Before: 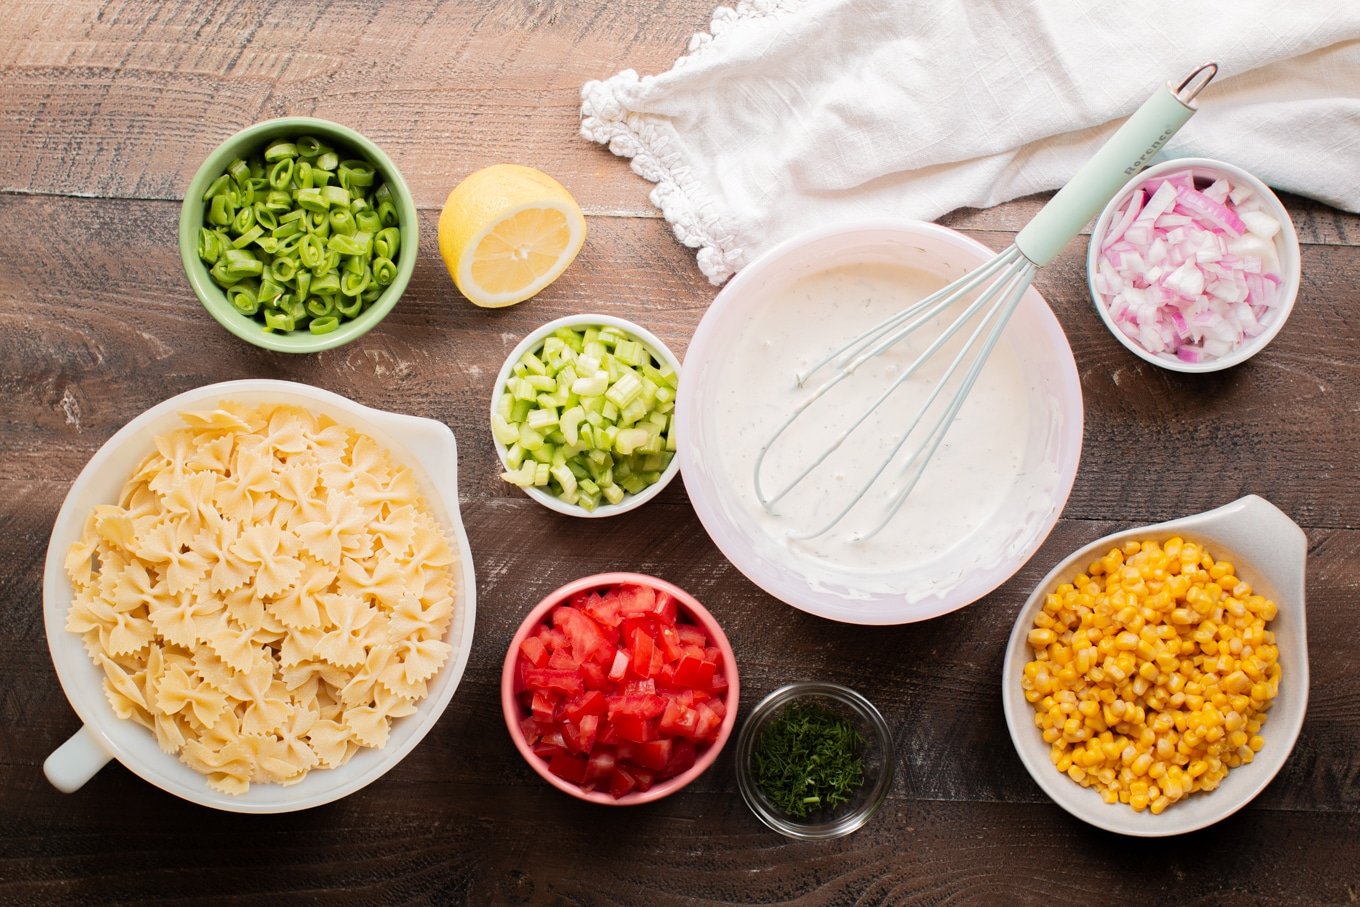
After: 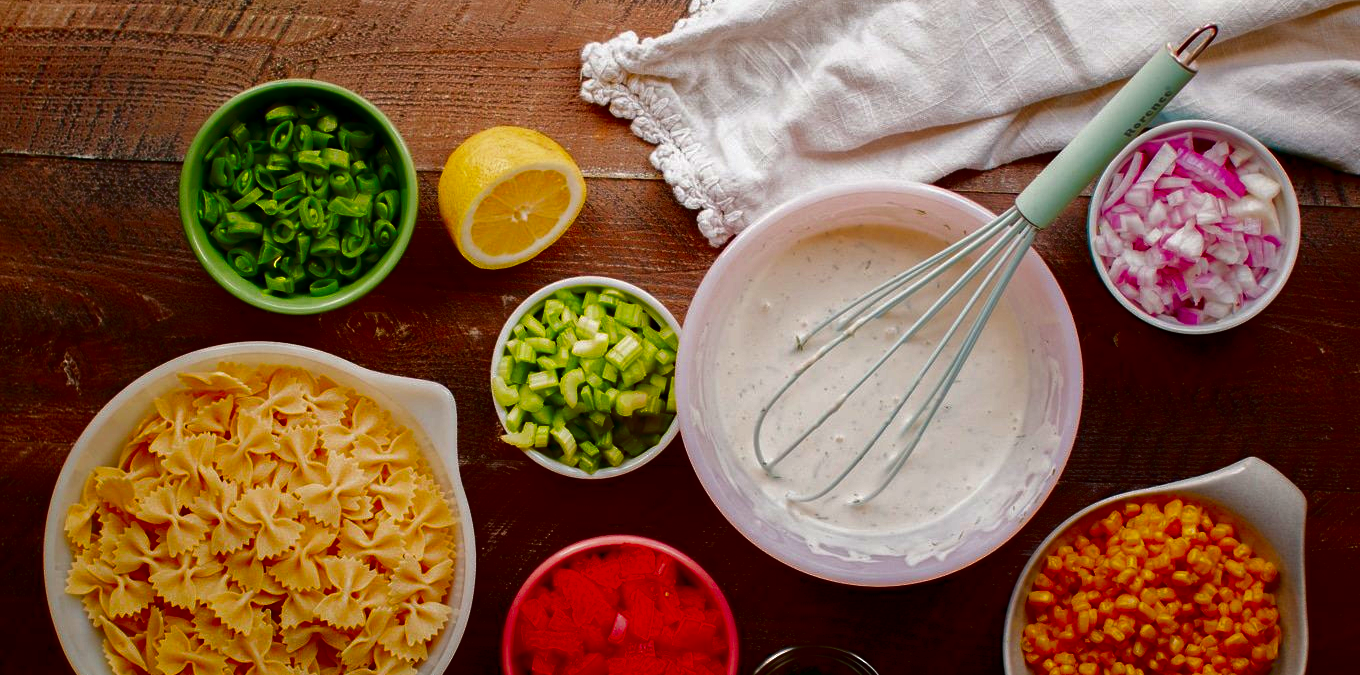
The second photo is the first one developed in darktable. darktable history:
contrast brightness saturation: brightness -0.98, saturation 0.999
crop: top 4.249%, bottom 21.259%
sharpen: radius 5.286, amount 0.313, threshold 26.39
